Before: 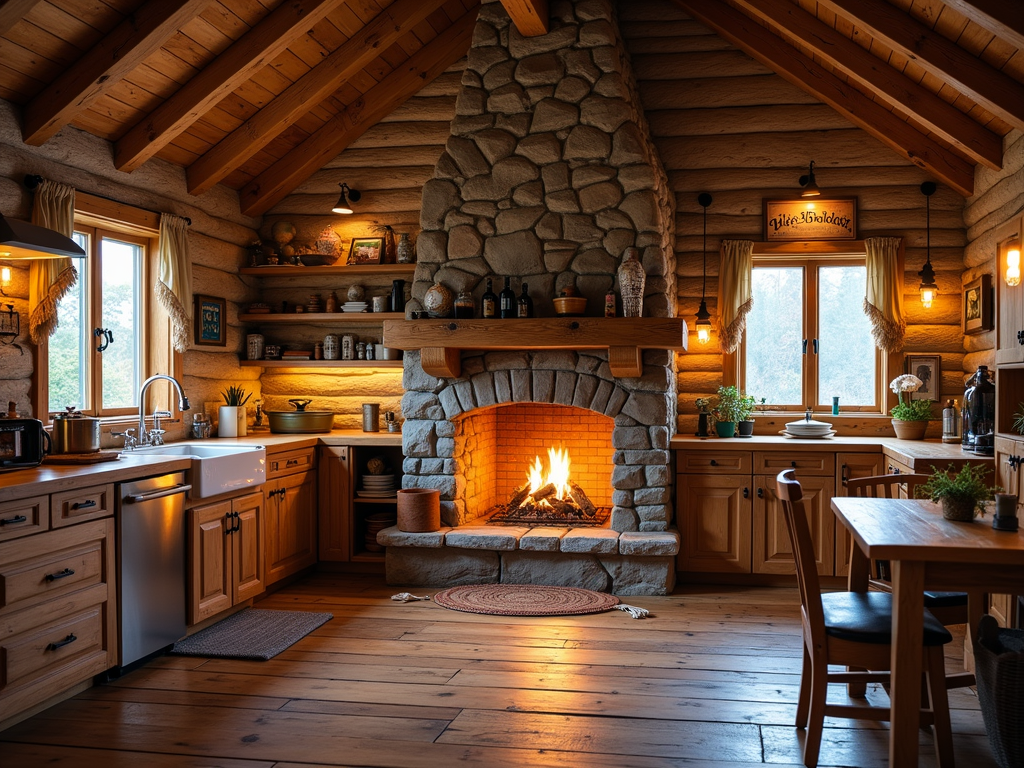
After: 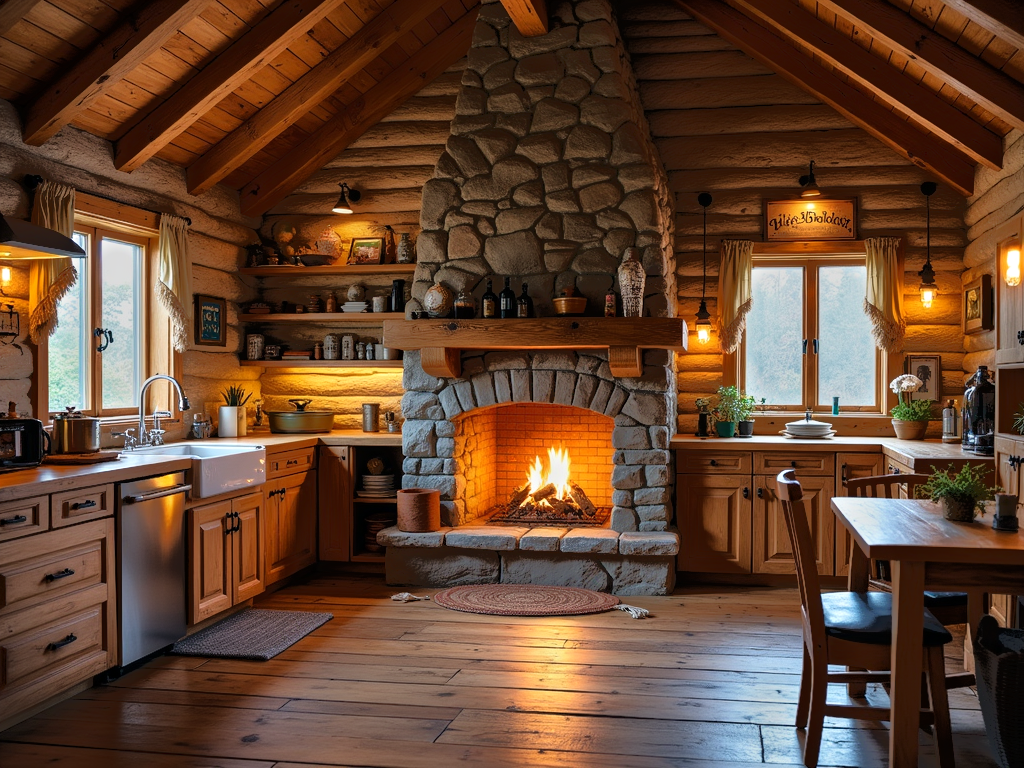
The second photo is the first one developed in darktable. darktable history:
tone equalizer: -7 EV -0.659 EV, -6 EV 1.04 EV, -5 EV -0.475 EV, -4 EV 0.433 EV, -3 EV 0.411 EV, -2 EV 0.175 EV, -1 EV -0.136 EV, +0 EV -0.372 EV
